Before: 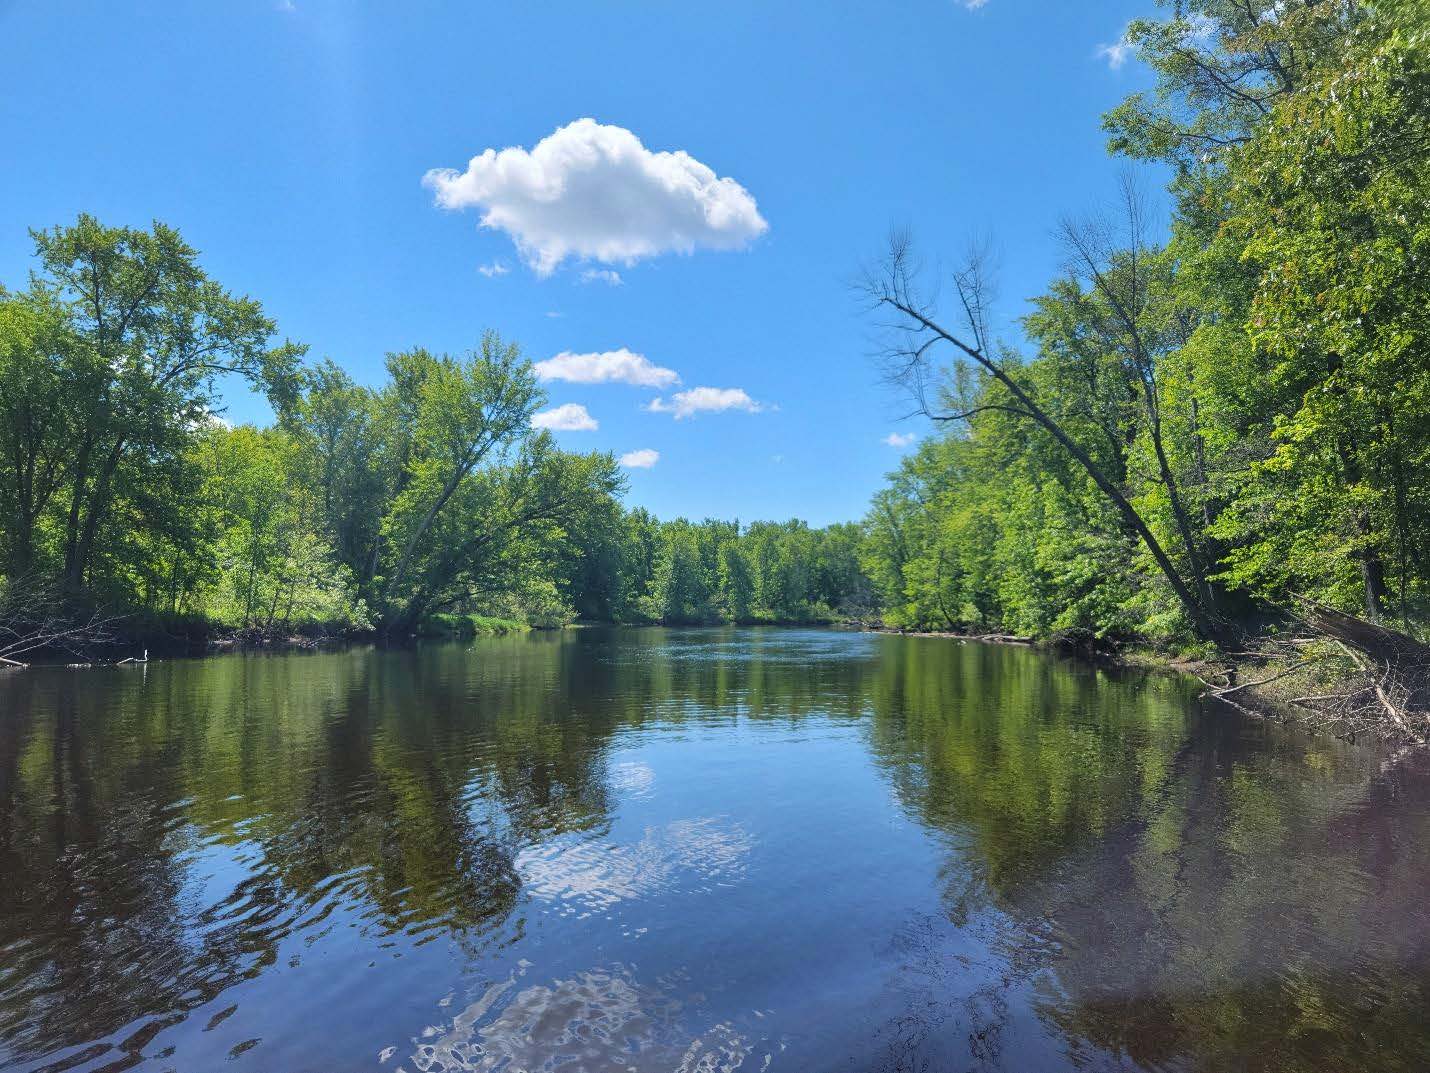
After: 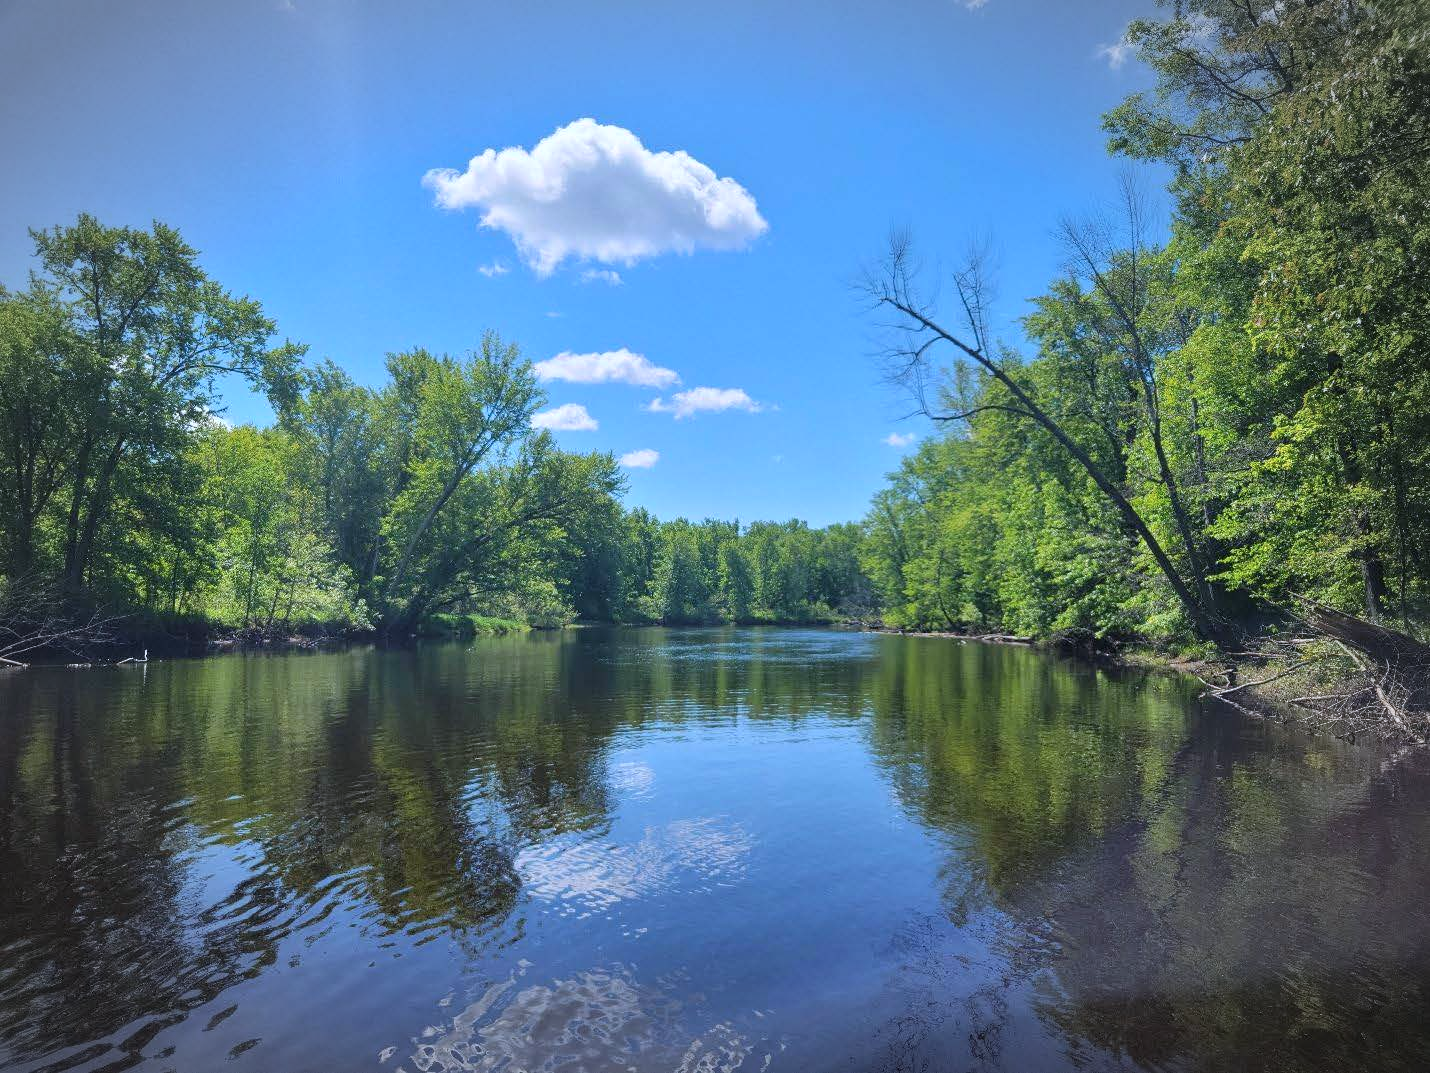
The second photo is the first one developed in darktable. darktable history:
color calibration: illuminant as shot in camera, x 0.358, y 0.373, temperature 4628.91 K
vignetting: automatic ratio true
